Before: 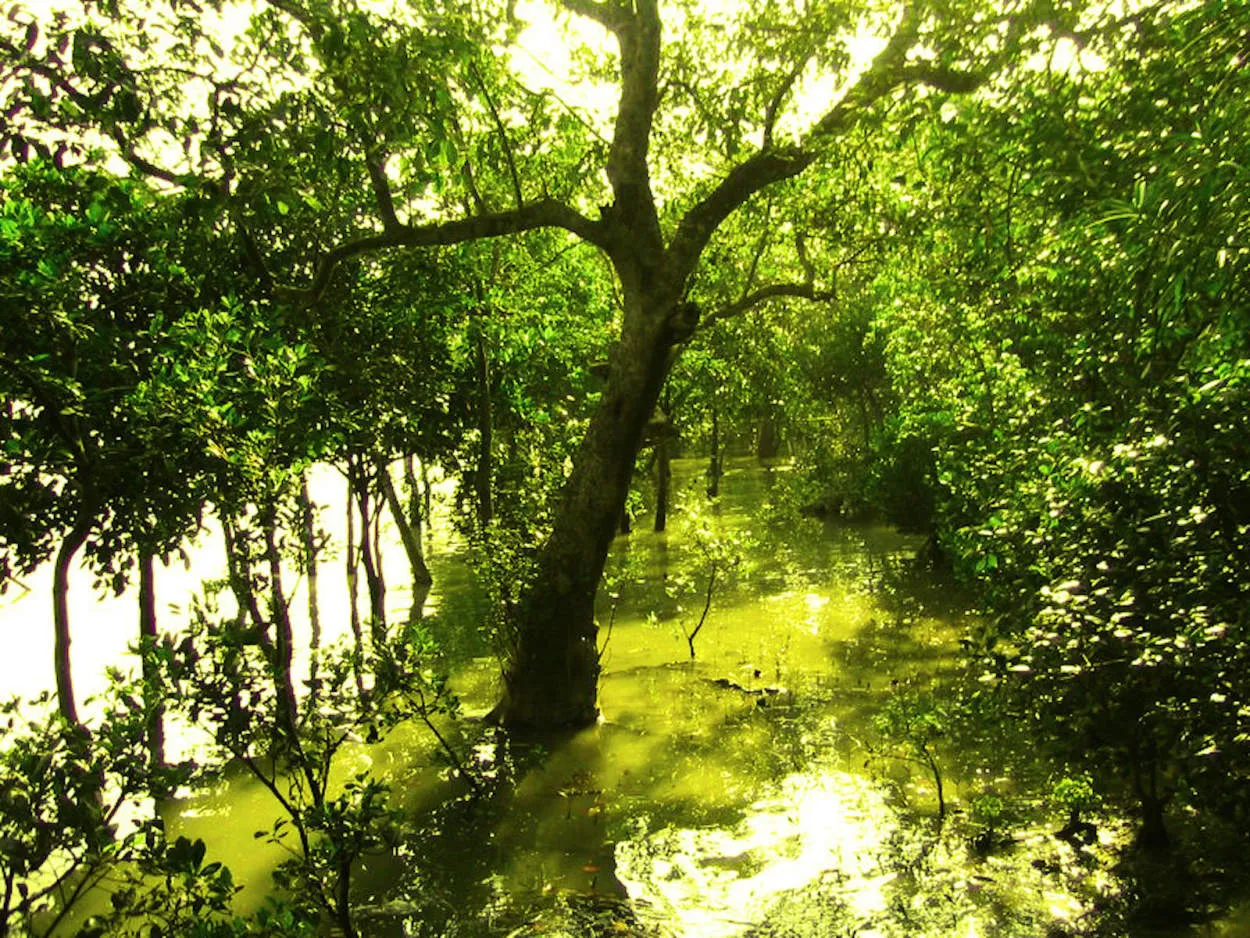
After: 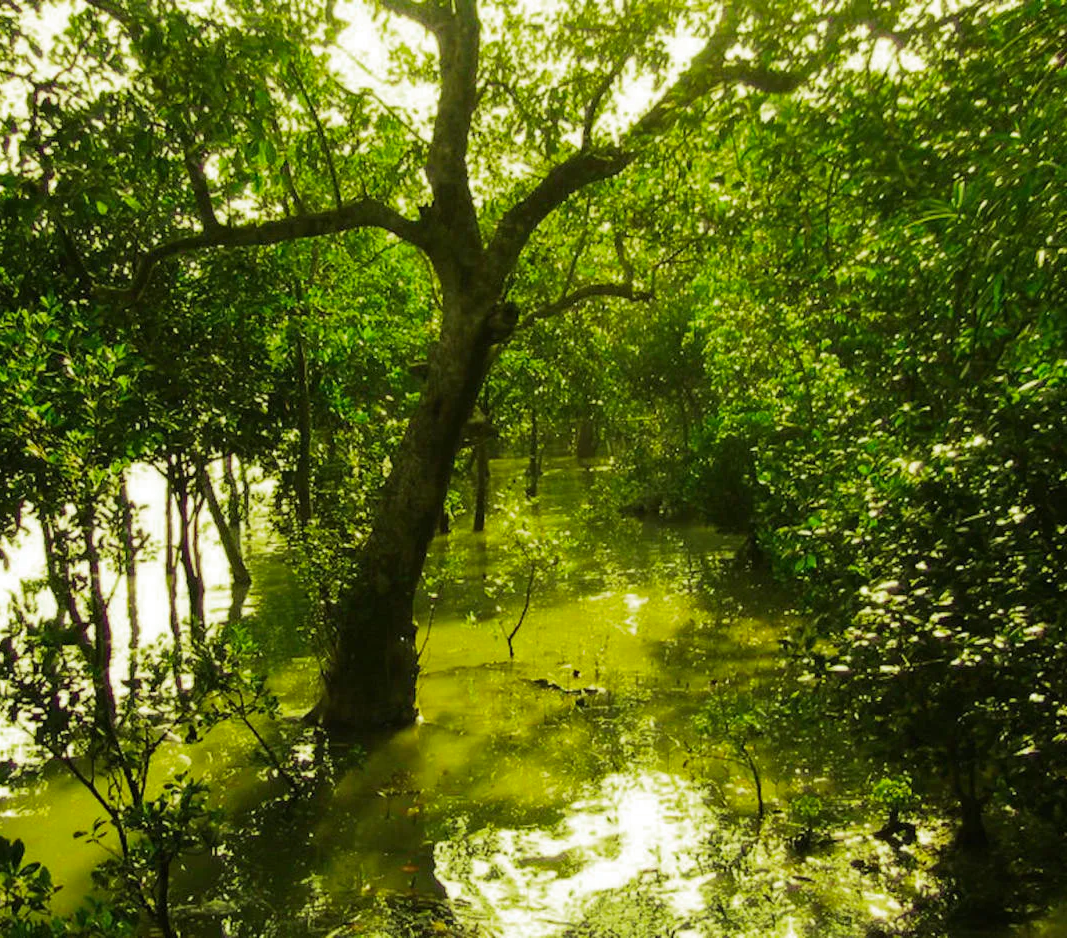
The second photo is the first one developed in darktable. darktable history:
crop and rotate: left 14.584%
rotate and perspective: crop left 0, crop top 0
color zones: curves: ch0 [(0, 0.425) (0.143, 0.422) (0.286, 0.42) (0.429, 0.419) (0.571, 0.419) (0.714, 0.42) (0.857, 0.422) (1, 0.425)]
